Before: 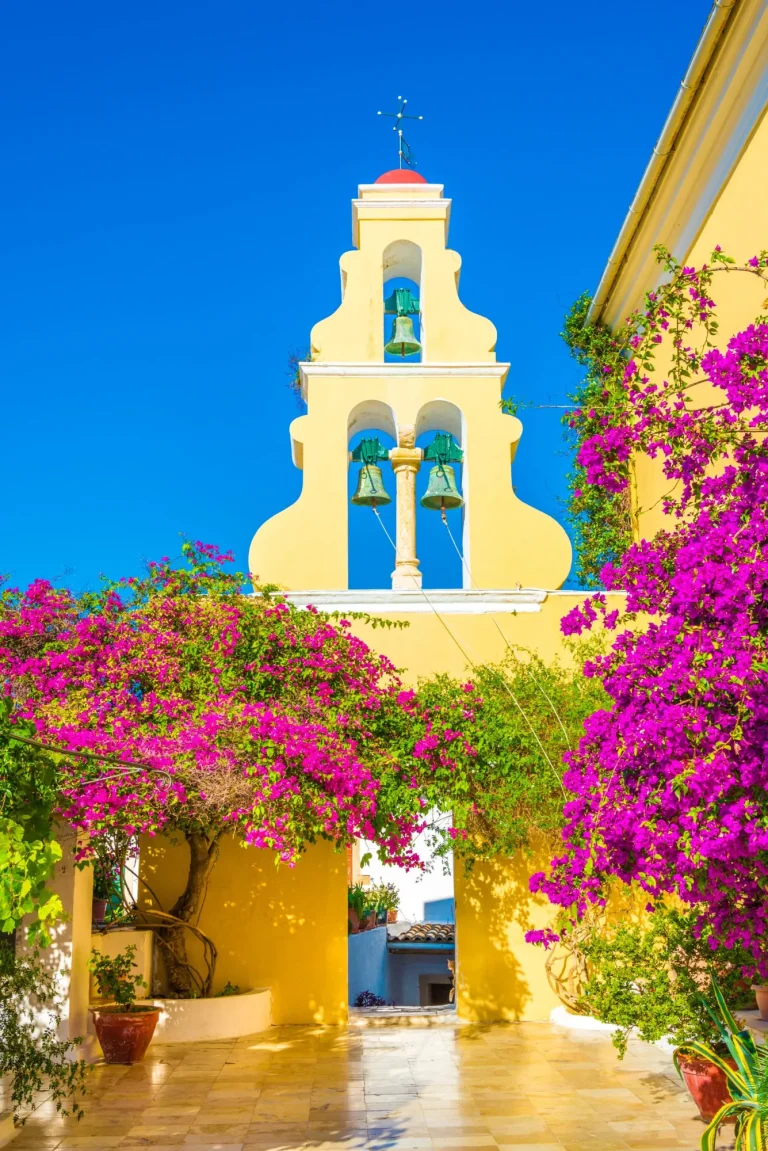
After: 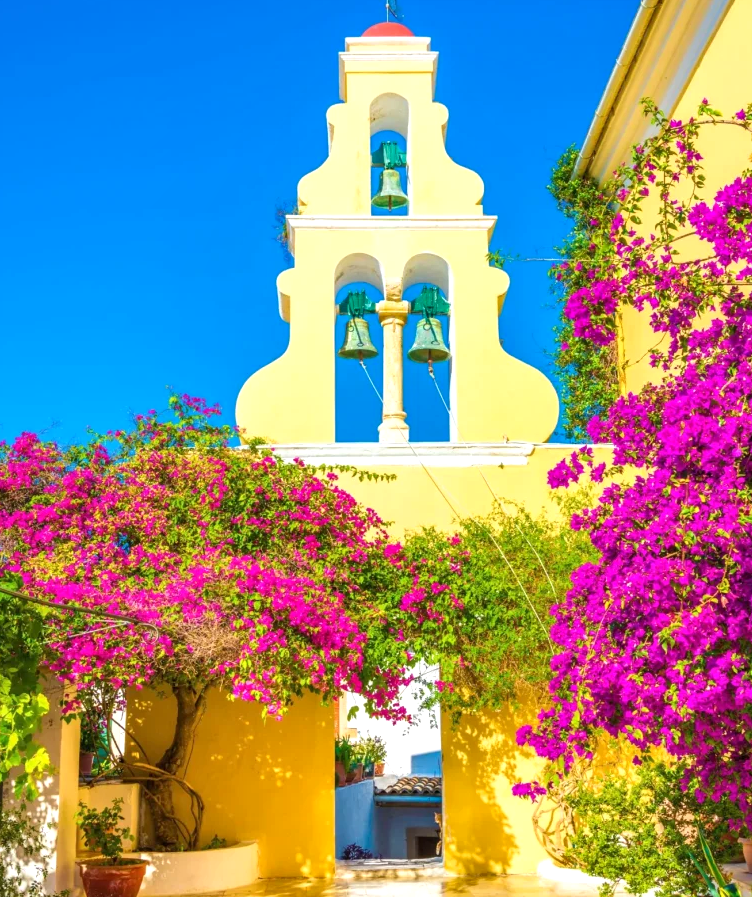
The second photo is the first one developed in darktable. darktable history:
shadows and highlights: shadows 37.27, highlights -28.18, soften with gaussian
exposure: exposure 0.3 EV, compensate highlight preservation false
crop and rotate: left 1.814%, top 12.818%, right 0.25%, bottom 9.225%
